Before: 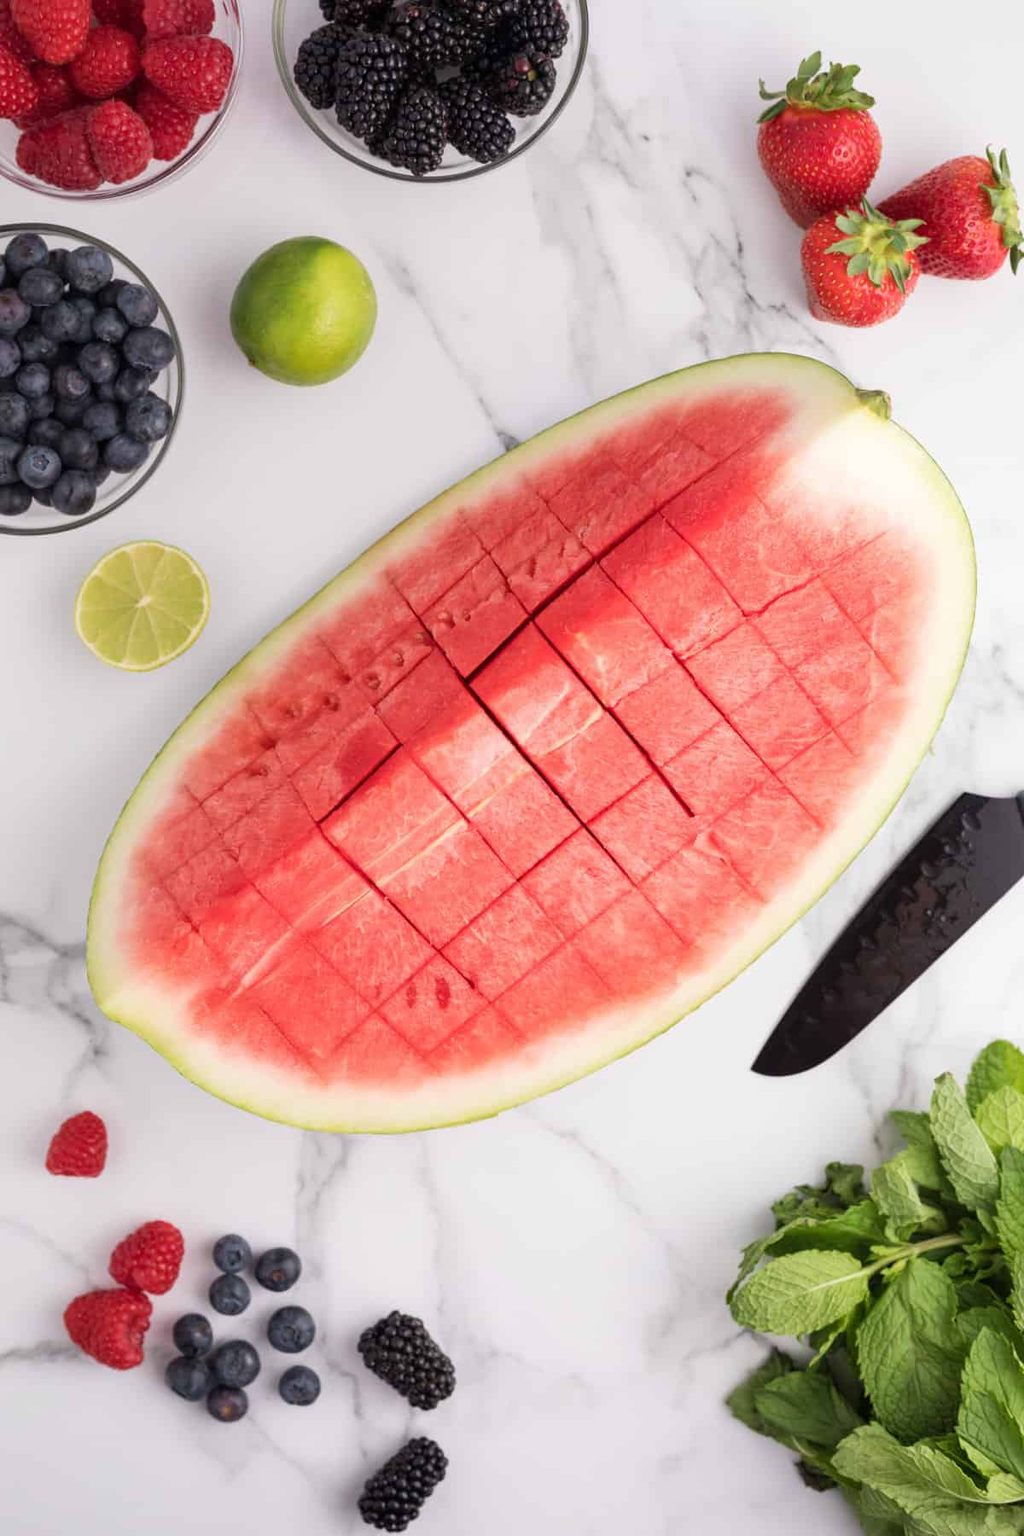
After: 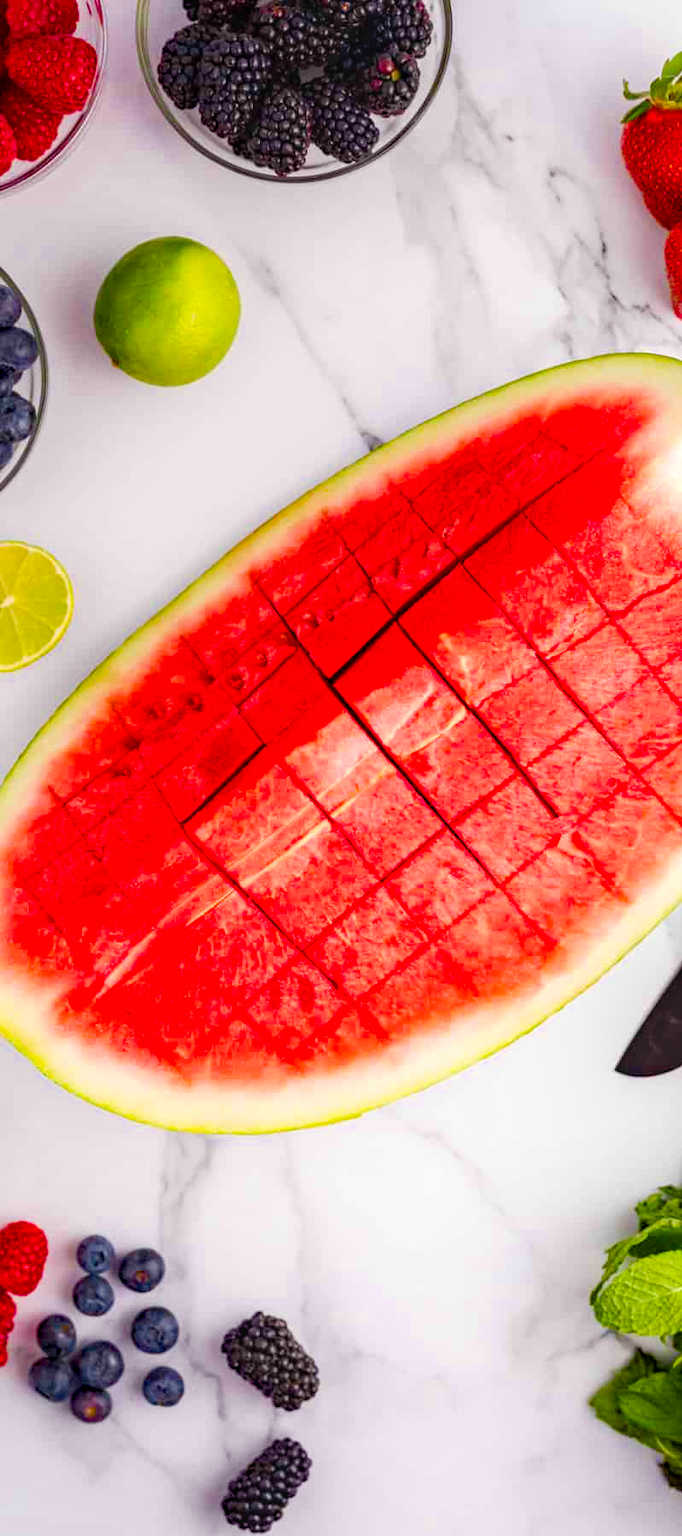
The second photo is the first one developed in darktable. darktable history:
haze removal: strength 0.29, distance 0.25, compatibility mode true, adaptive false
crop and rotate: left 13.409%, right 19.924%
local contrast: on, module defaults
shadows and highlights: shadows -23.08, highlights 46.15, soften with gaussian
color balance rgb: linear chroma grading › global chroma 18.9%, perceptual saturation grading › global saturation 20%, perceptual saturation grading › highlights -25%, perceptual saturation grading › shadows 50%, global vibrance 18.93%
color zones: curves: ch0 [(0, 0.613) (0.01, 0.613) (0.245, 0.448) (0.498, 0.529) (0.642, 0.665) (0.879, 0.777) (0.99, 0.613)]; ch1 [(0, 0) (0.143, 0) (0.286, 0) (0.429, 0) (0.571, 0) (0.714, 0) (0.857, 0)], mix -121.96%
